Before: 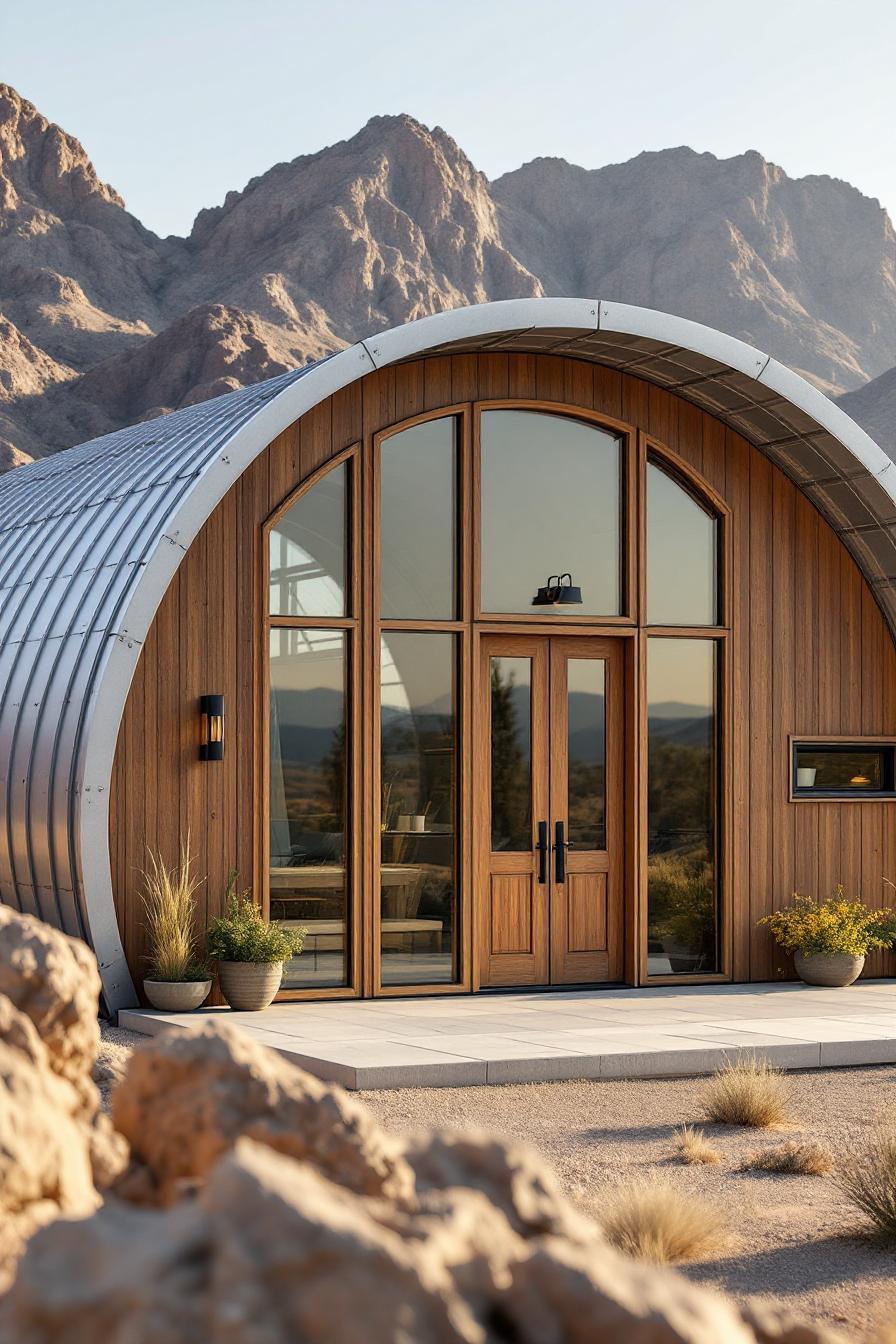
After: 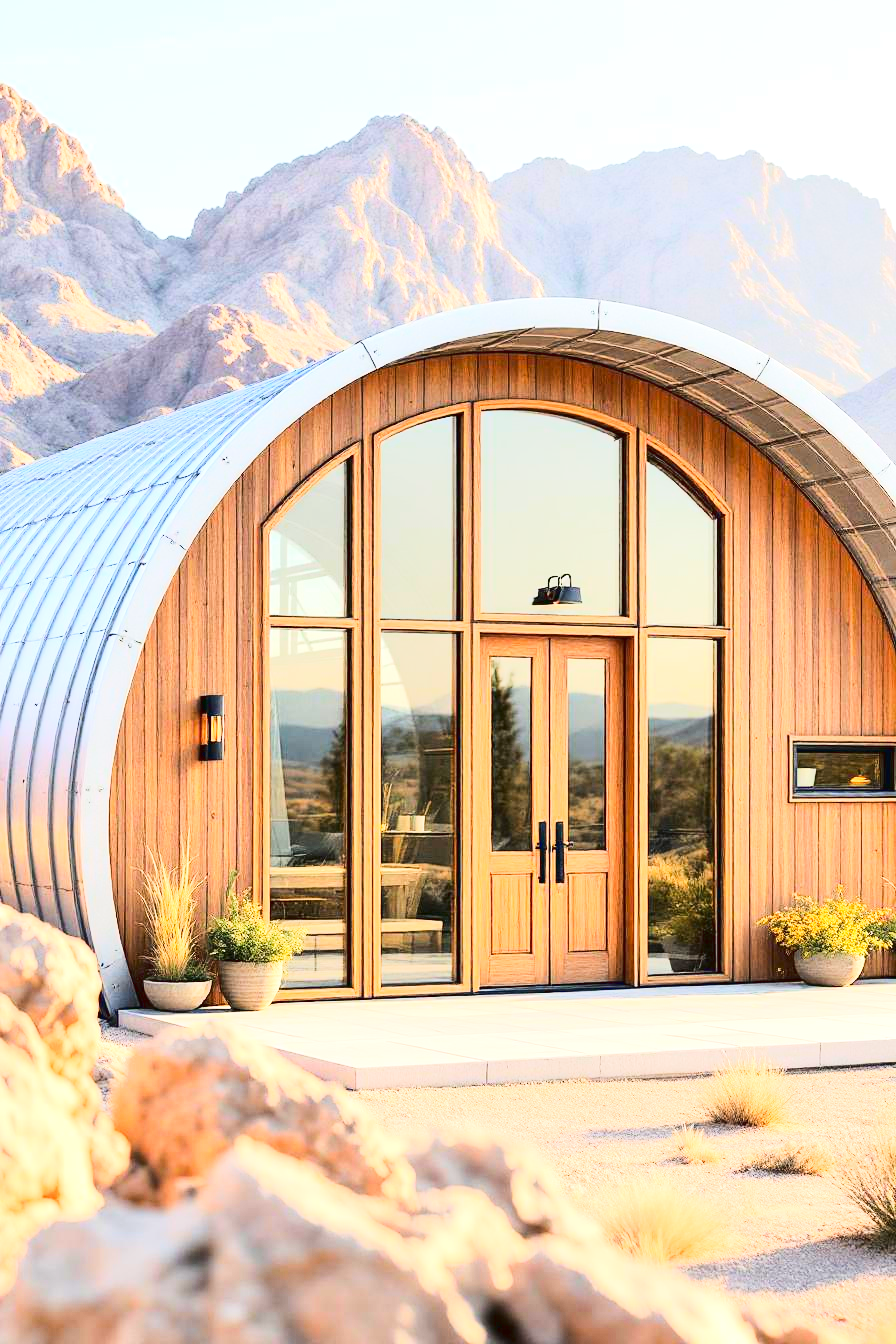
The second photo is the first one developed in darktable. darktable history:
tone curve: curves: ch0 [(0, 0.026) (0.146, 0.158) (0.272, 0.34) (0.434, 0.625) (0.676, 0.871) (0.994, 0.955)], color space Lab, linked channels, preserve colors none
exposure: black level correction 0.001, exposure 1.399 EV, compensate highlight preservation false
